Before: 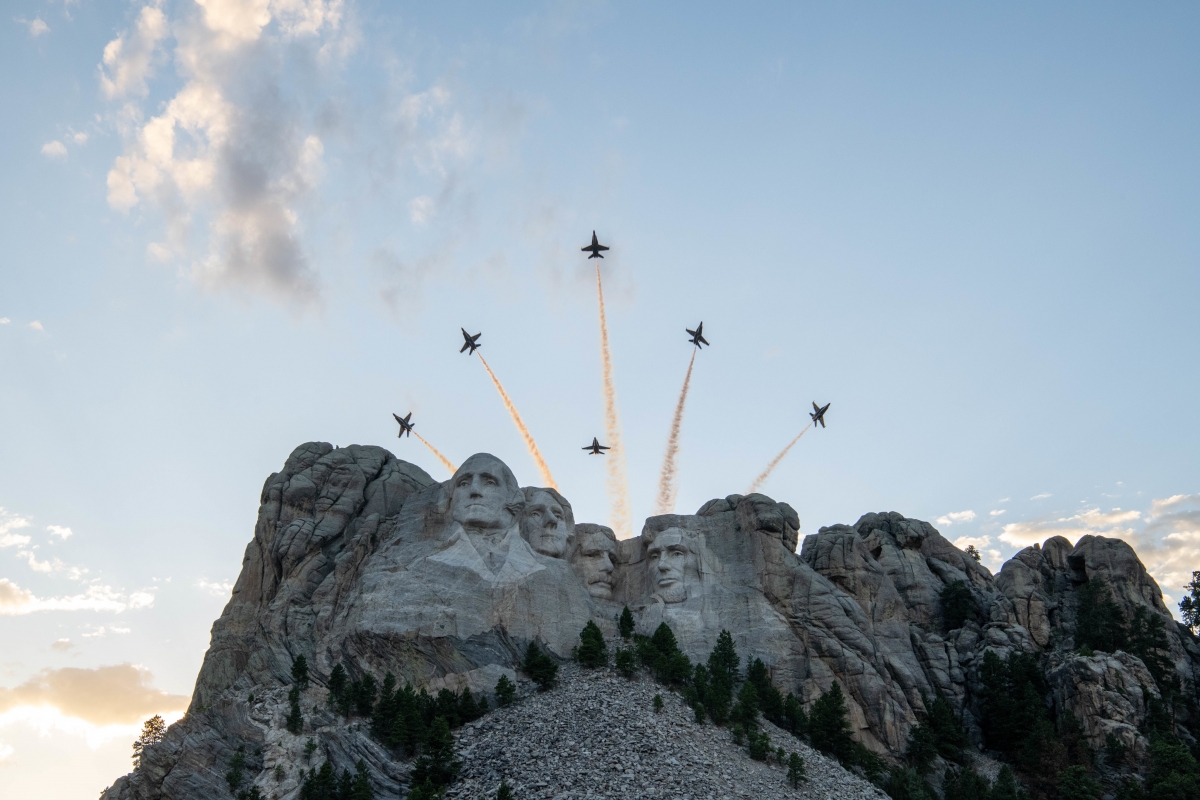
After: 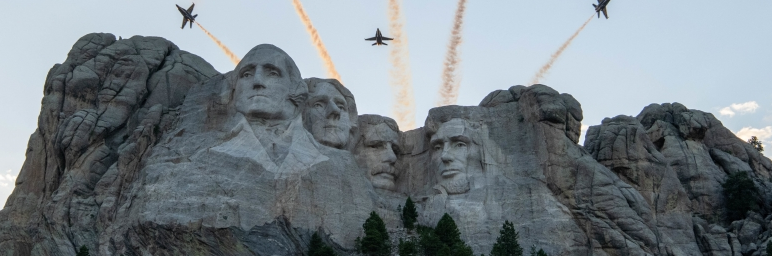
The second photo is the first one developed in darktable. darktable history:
crop: left 18.091%, top 51.13%, right 17.525%, bottom 16.85%
